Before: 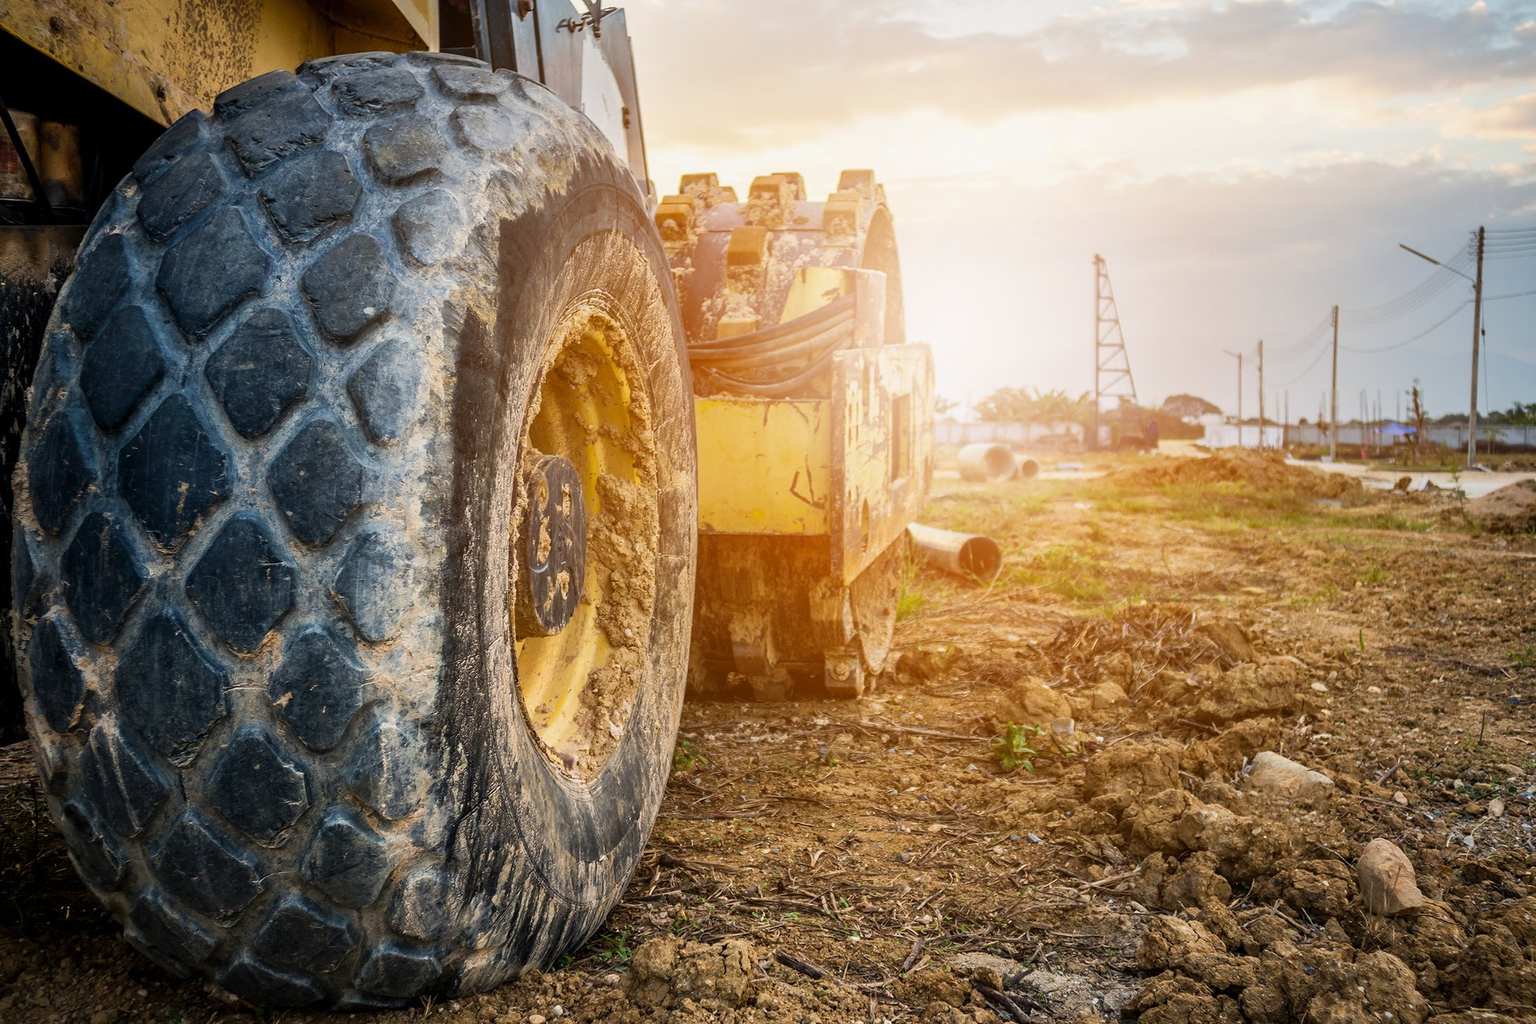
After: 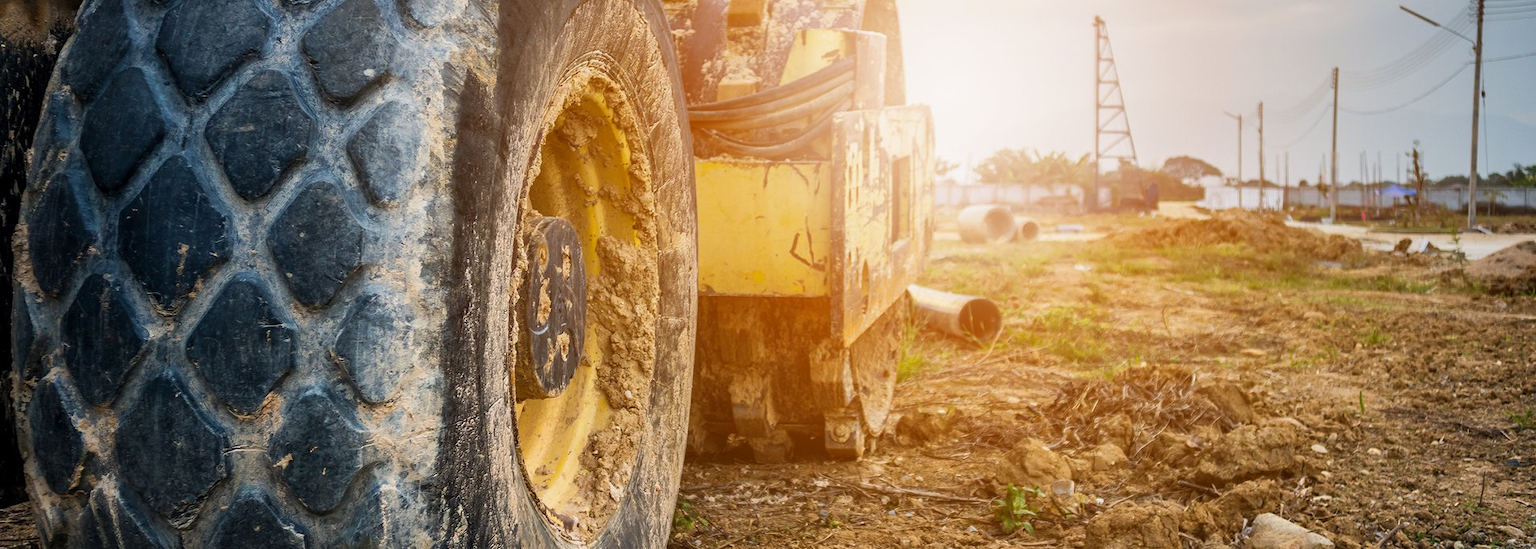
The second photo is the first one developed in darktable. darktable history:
crop and rotate: top 23.321%, bottom 22.918%
local contrast: mode bilateral grid, contrast 20, coarseness 50, detail 102%, midtone range 0.2
